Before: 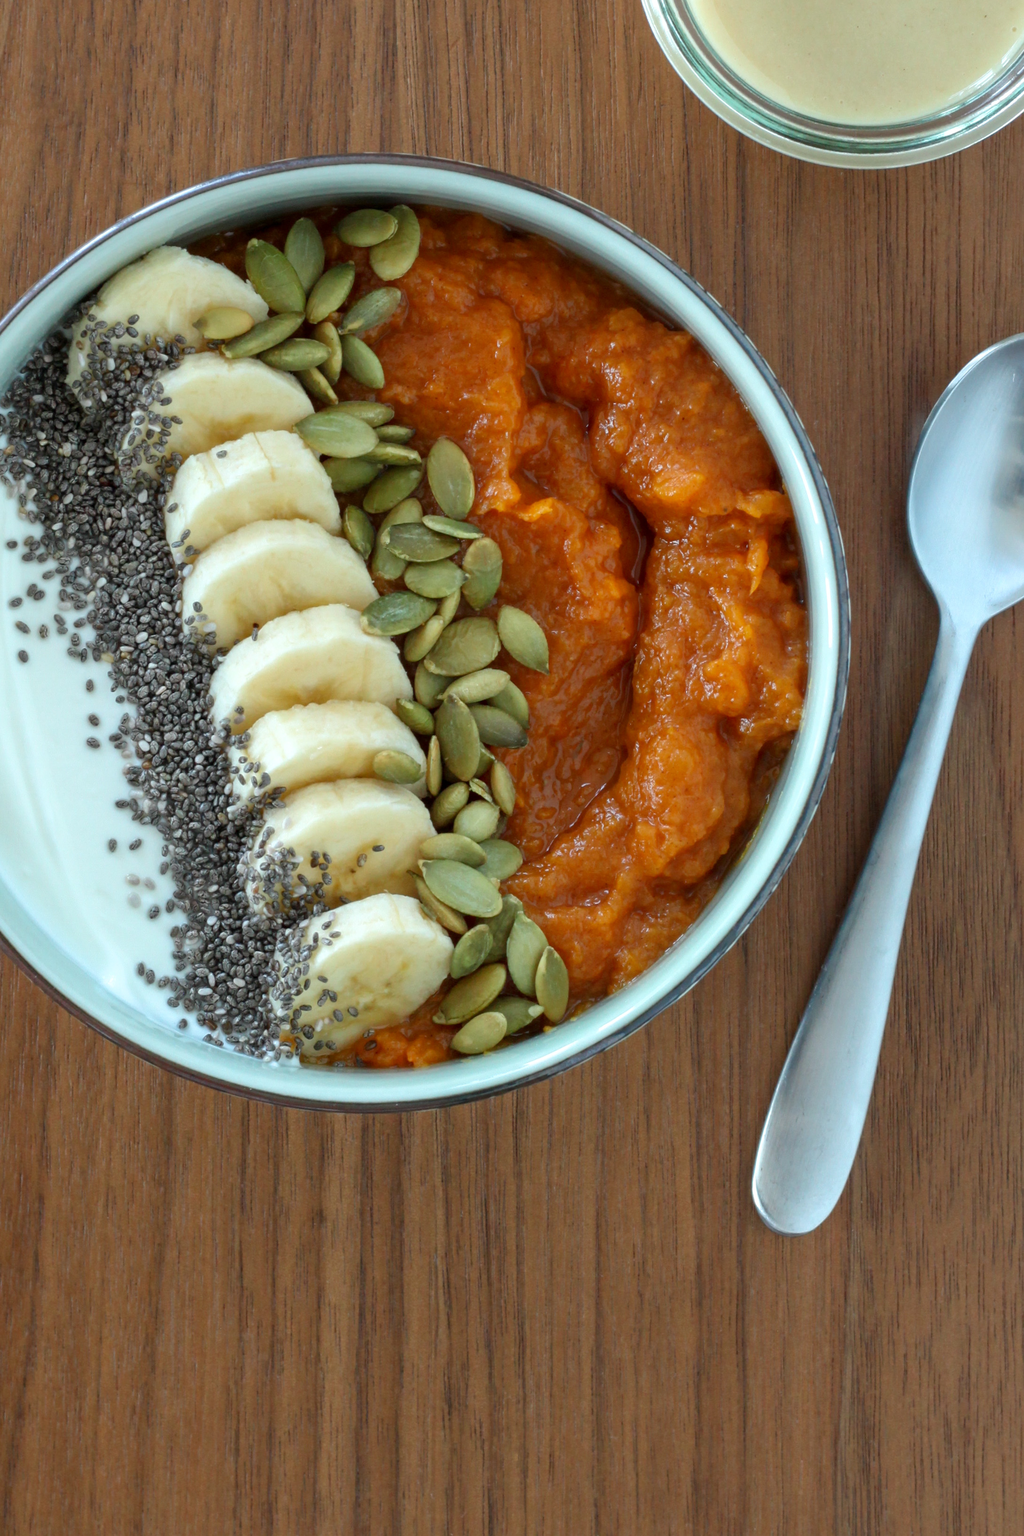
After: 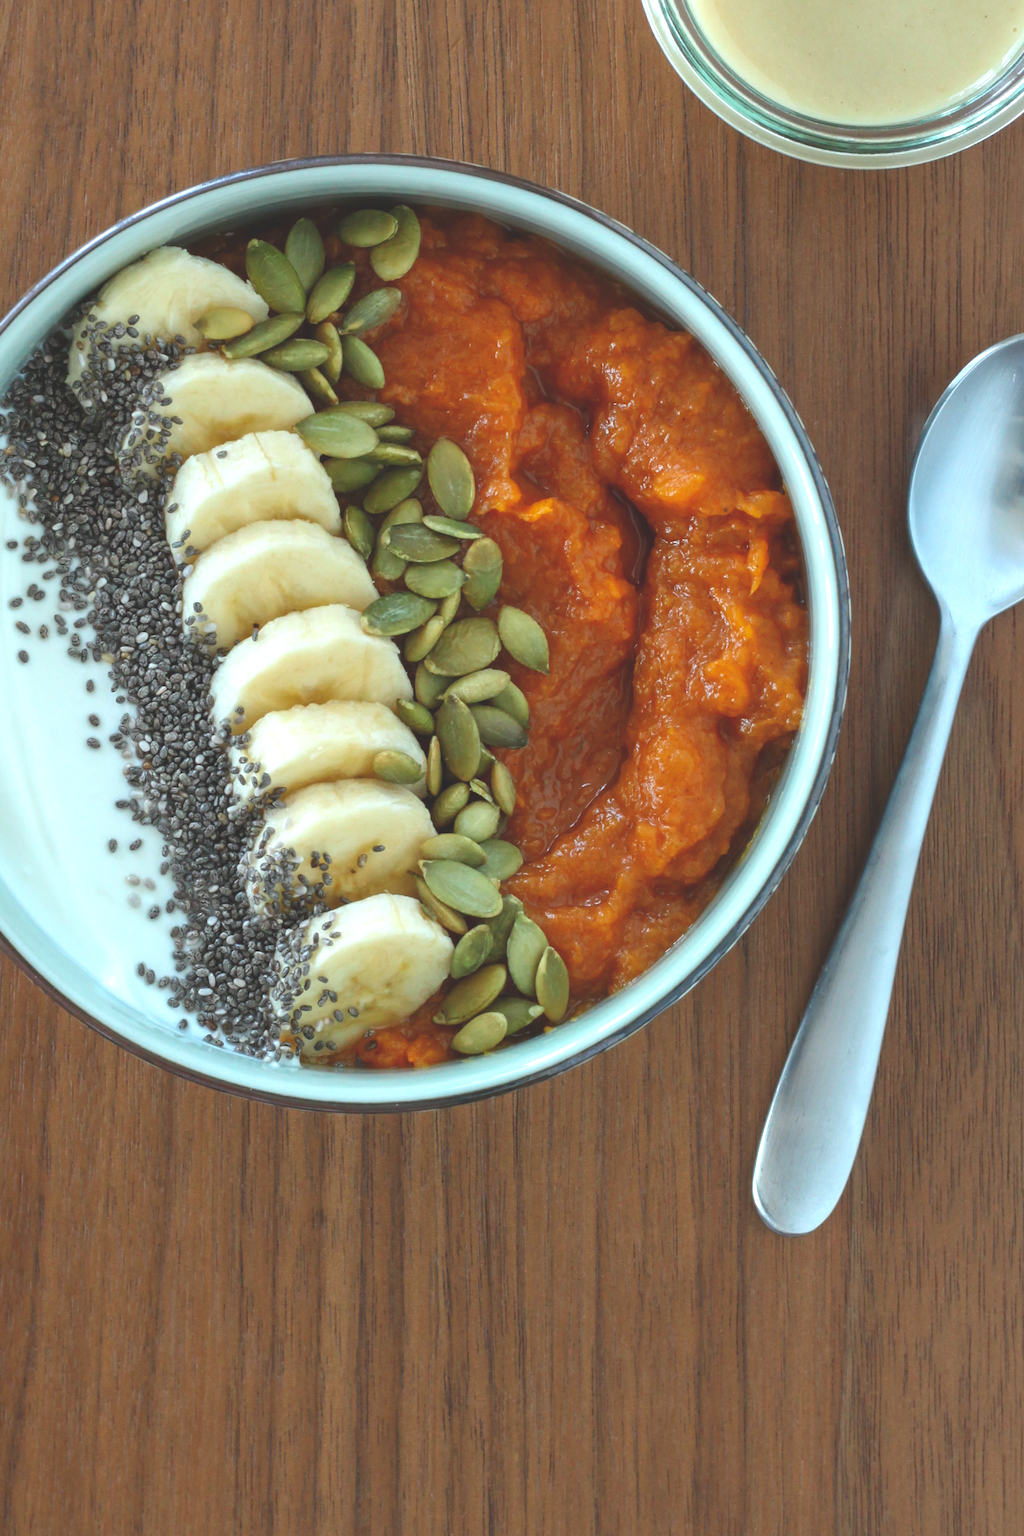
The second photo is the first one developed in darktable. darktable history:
color balance: contrast 8.5%, output saturation 105%
exposure: black level correction -0.028, compensate highlight preservation false
